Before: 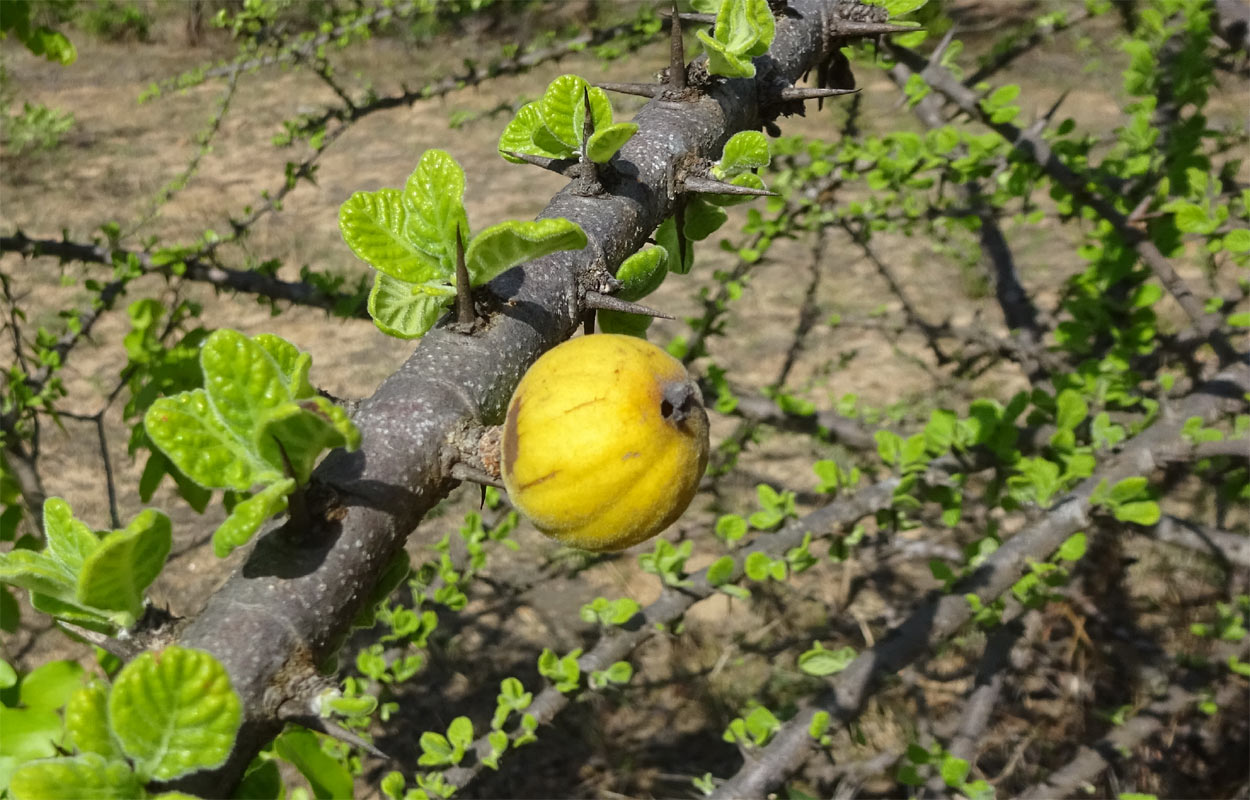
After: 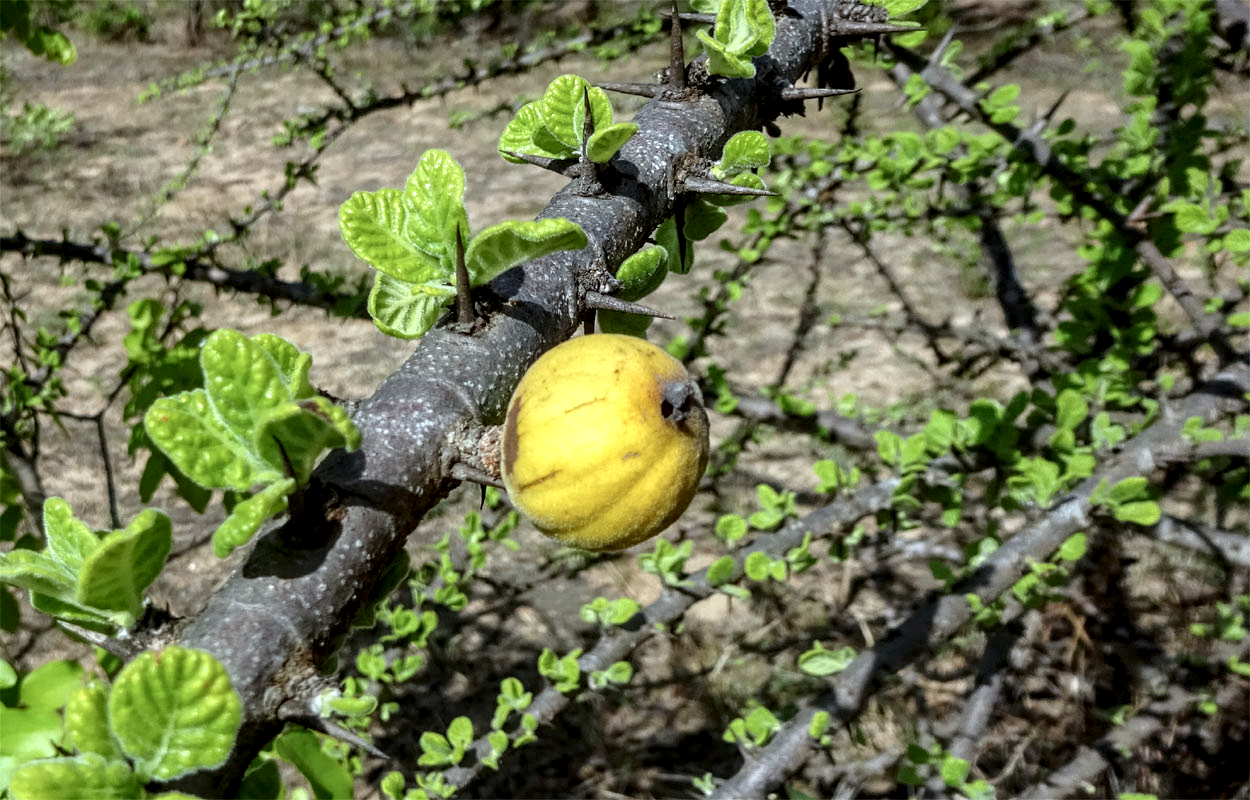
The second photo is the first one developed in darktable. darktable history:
color correction: highlights a* -4.18, highlights b* -10.81
tone equalizer: on, module defaults
local contrast: highlights 60%, shadows 60%, detail 160%
